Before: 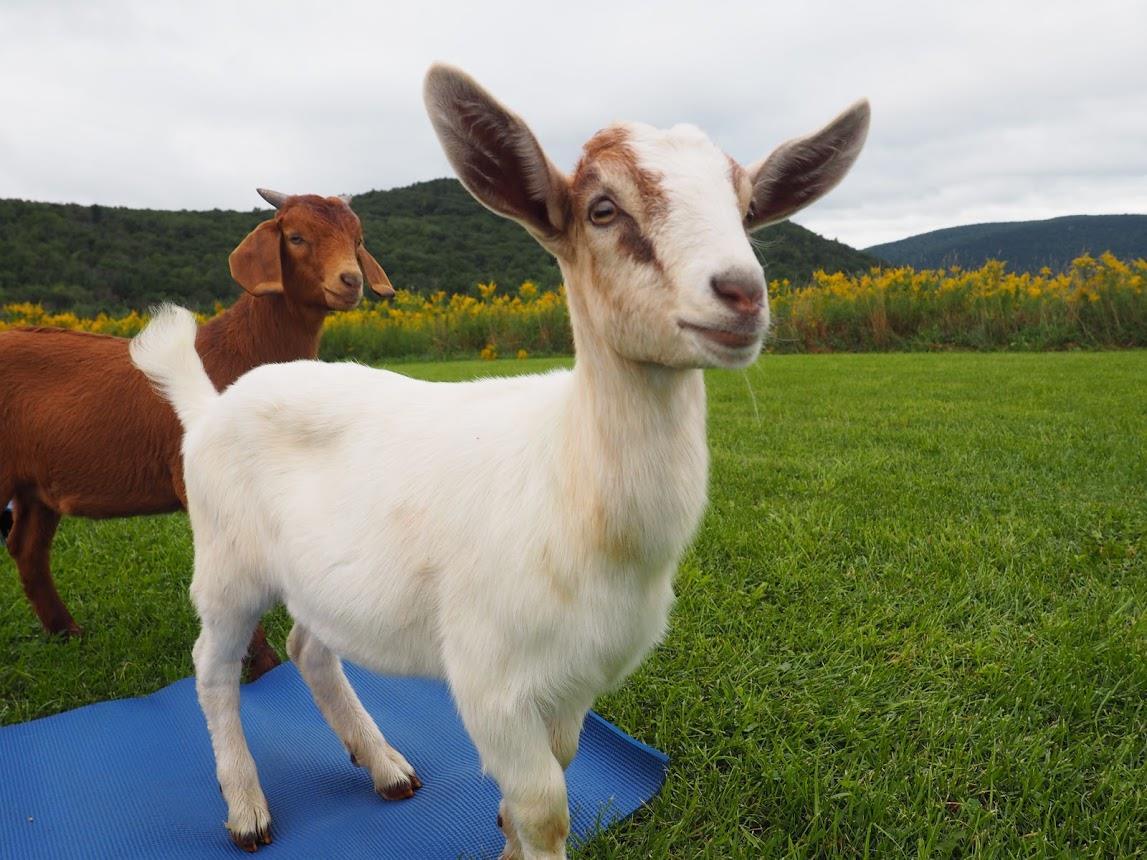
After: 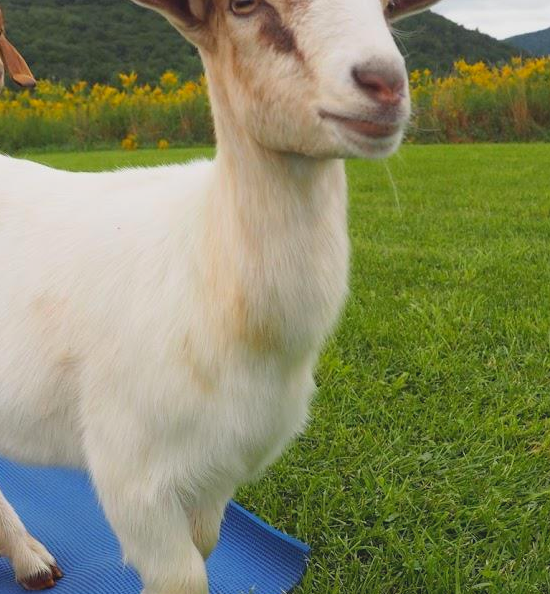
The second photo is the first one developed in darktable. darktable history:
crop: left 31.341%, top 24.534%, right 20.345%, bottom 6.325%
contrast brightness saturation: contrast -0.099, brightness 0.049, saturation 0.082
